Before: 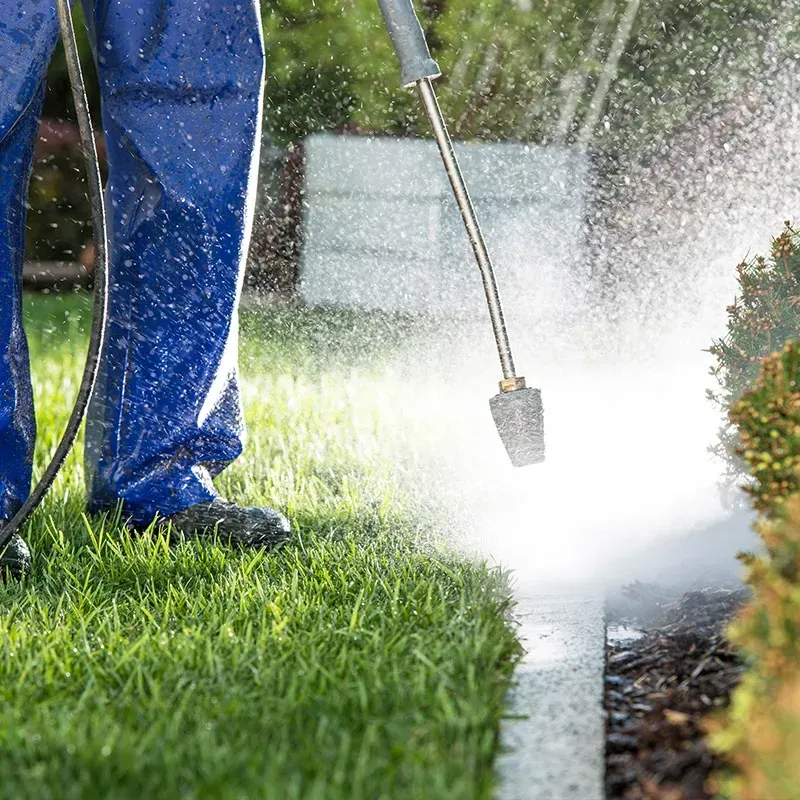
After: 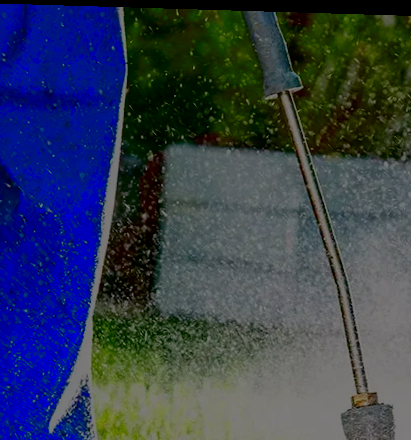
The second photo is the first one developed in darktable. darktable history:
color balance rgb: shadows lift › chroma 1%, shadows lift › hue 113°, highlights gain › chroma 0.2%, highlights gain › hue 333°, perceptual saturation grading › global saturation 20%, perceptual saturation grading › highlights -50%, perceptual saturation grading › shadows 25%, contrast -10%
tone equalizer: -8 EV -1.08 EV, -7 EV -1.01 EV, -6 EV -0.867 EV, -5 EV -0.578 EV, -3 EV 0.578 EV, -2 EV 0.867 EV, -1 EV 1.01 EV, +0 EV 1.08 EV, edges refinement/feathering 500, mask exposure compensation -1.57 EV, preserve details no
filmic rgb: white relative exposure 8 EV, threshold 3 EV, hardness 2.44, latitude 10.07%, contrast 0.72, highlights saturation mix 10%, shadows ↔ highlights balance 1.38%, color science v4 (2020), enable highlight reconstruction true
contrast brightness saturation: brightness -1, saturation 1
crop: left 19.556%, right 30.401%, bottom 46.458%
color correction: saturation 0.8
rotate and perspective: rotation 1.72°, automatic cropping off
local contrast: detail 110%
